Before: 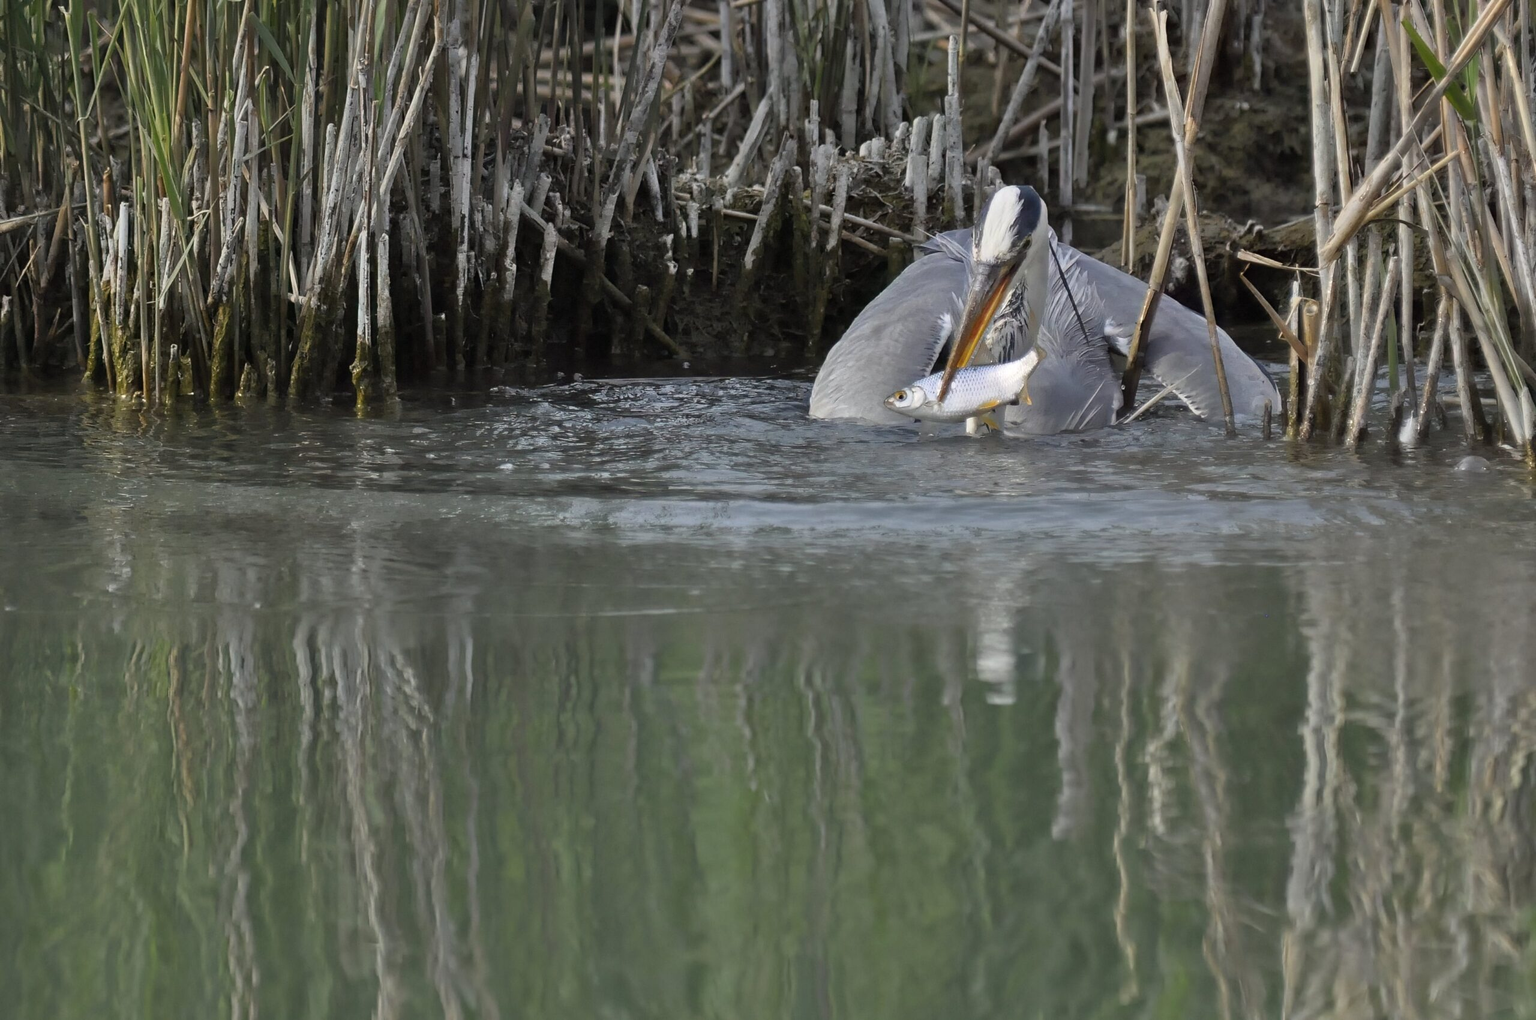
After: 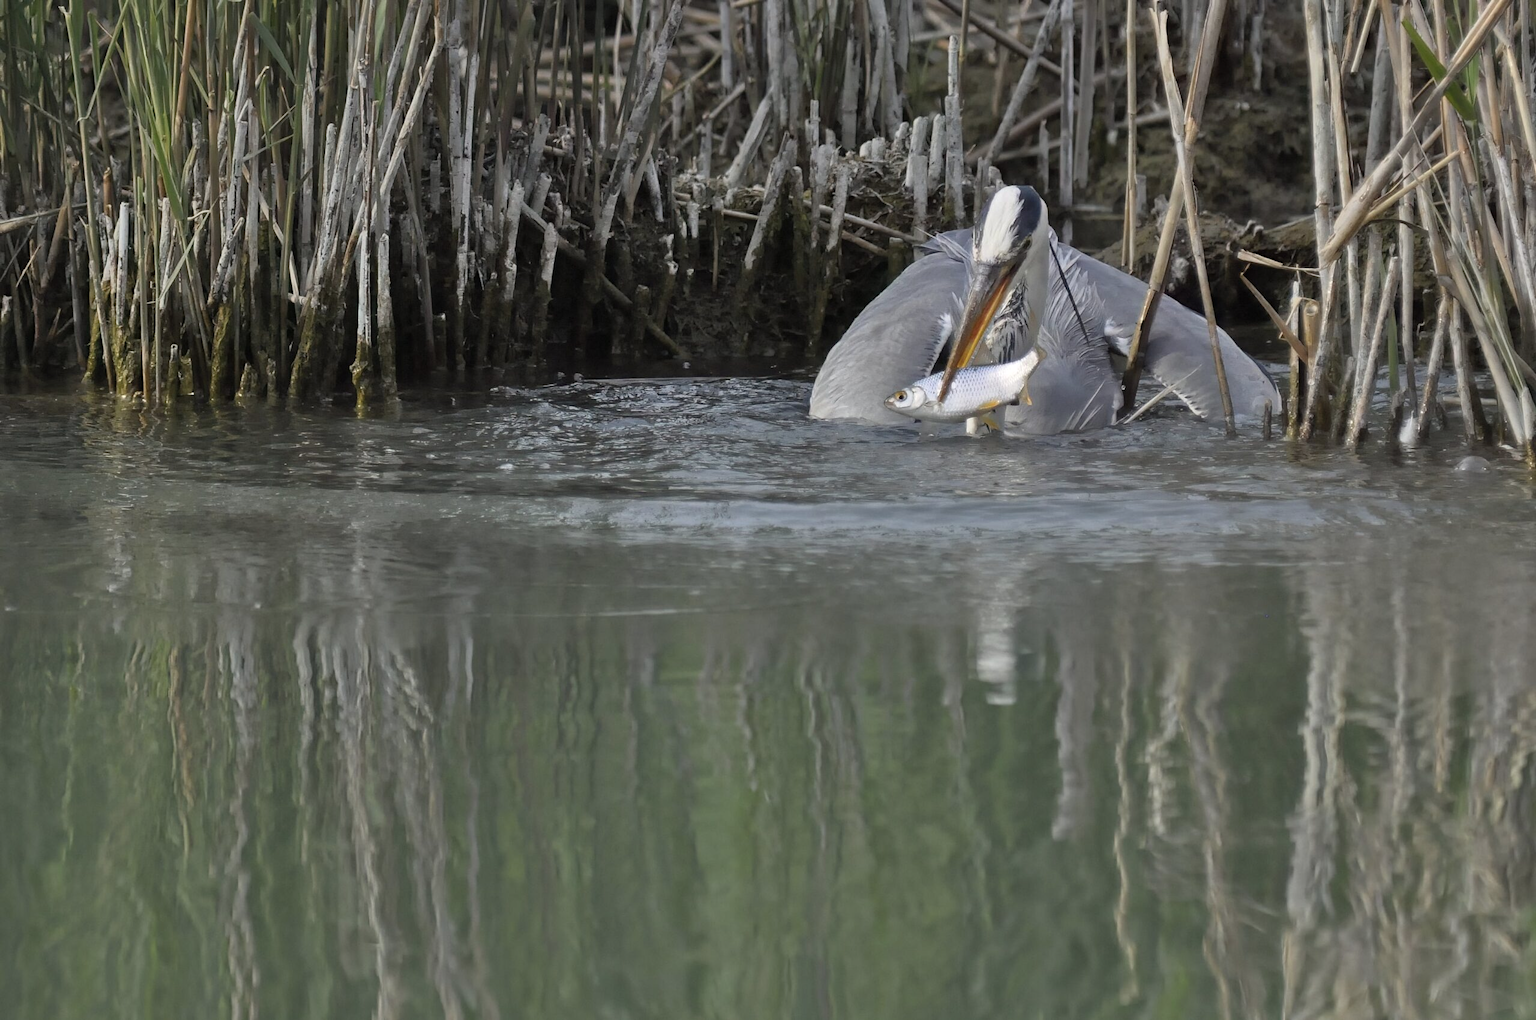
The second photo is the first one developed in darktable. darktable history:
shadows and highlights: shadows 25, highlights -25
tone equalizer: on, module defaults
contrast brightness saturation: saturation -0.1
